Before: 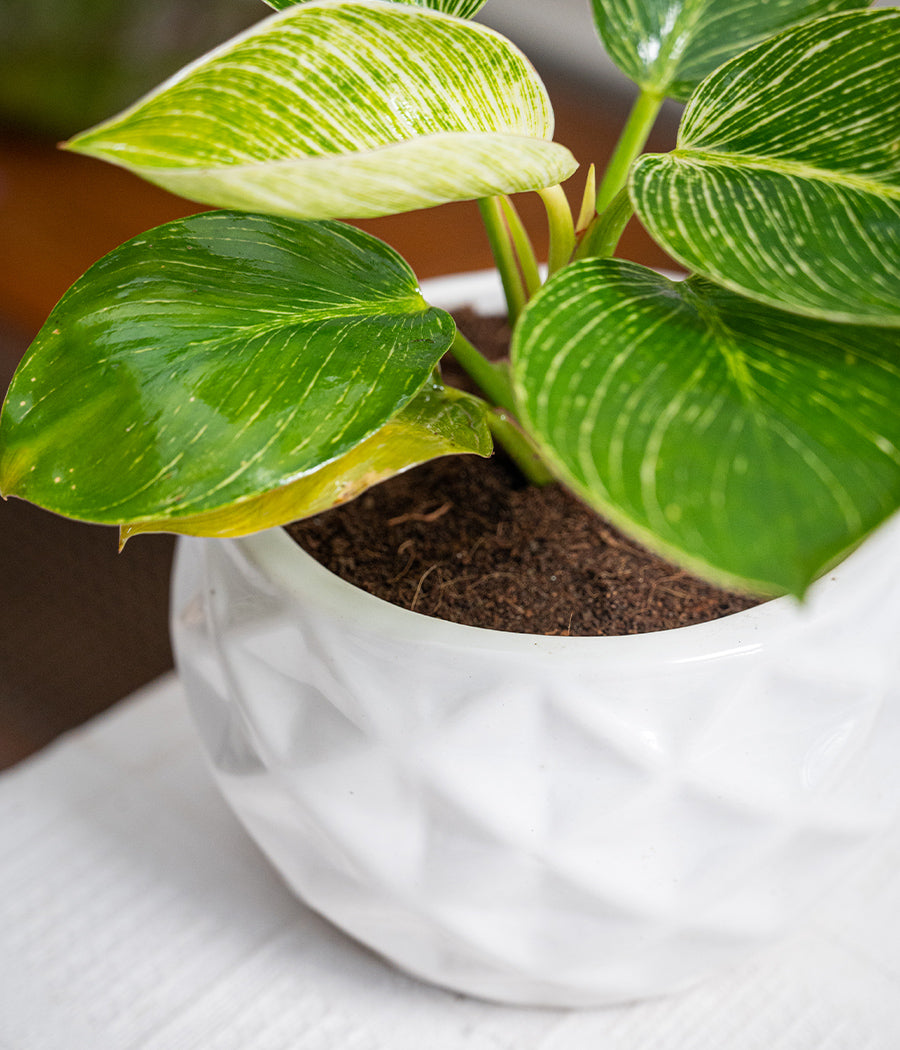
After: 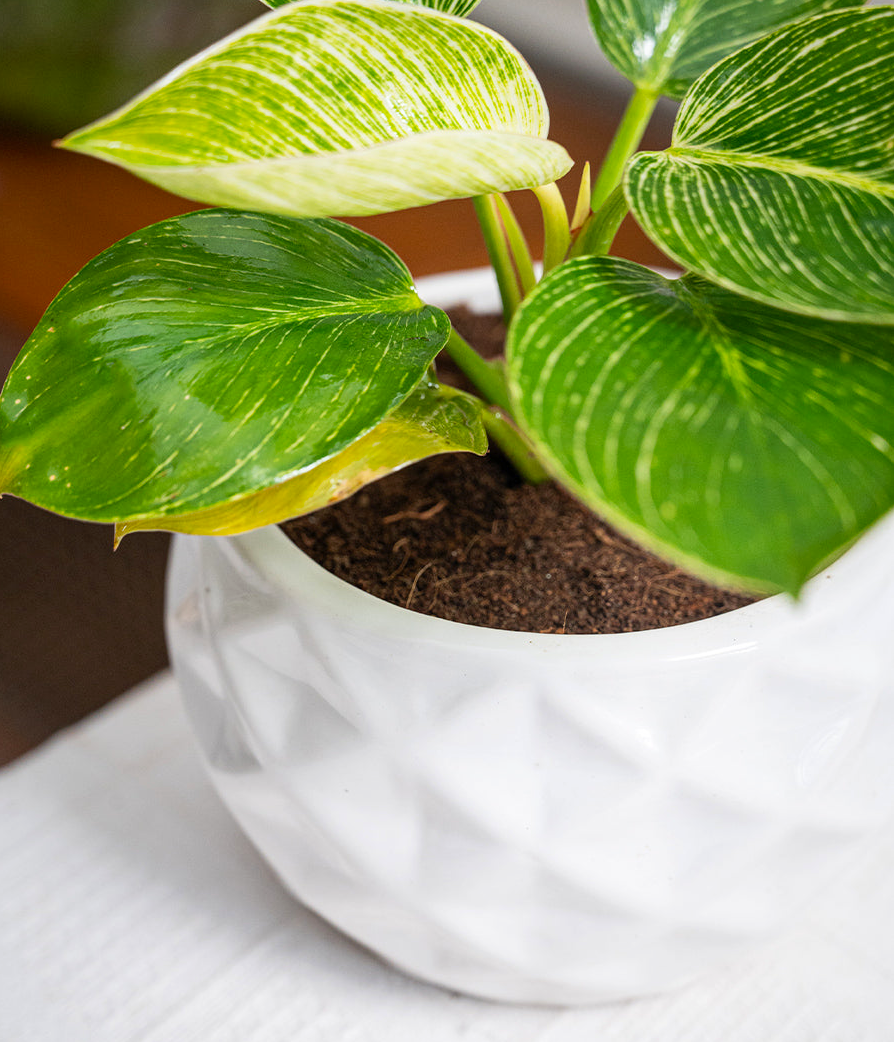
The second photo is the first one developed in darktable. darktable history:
crop and rotate: left 0.607%, top 0.281%, bottom 0.417%
contrast brightness saturation: contrast 0.096, brightness 0.035, saturation 0.086
